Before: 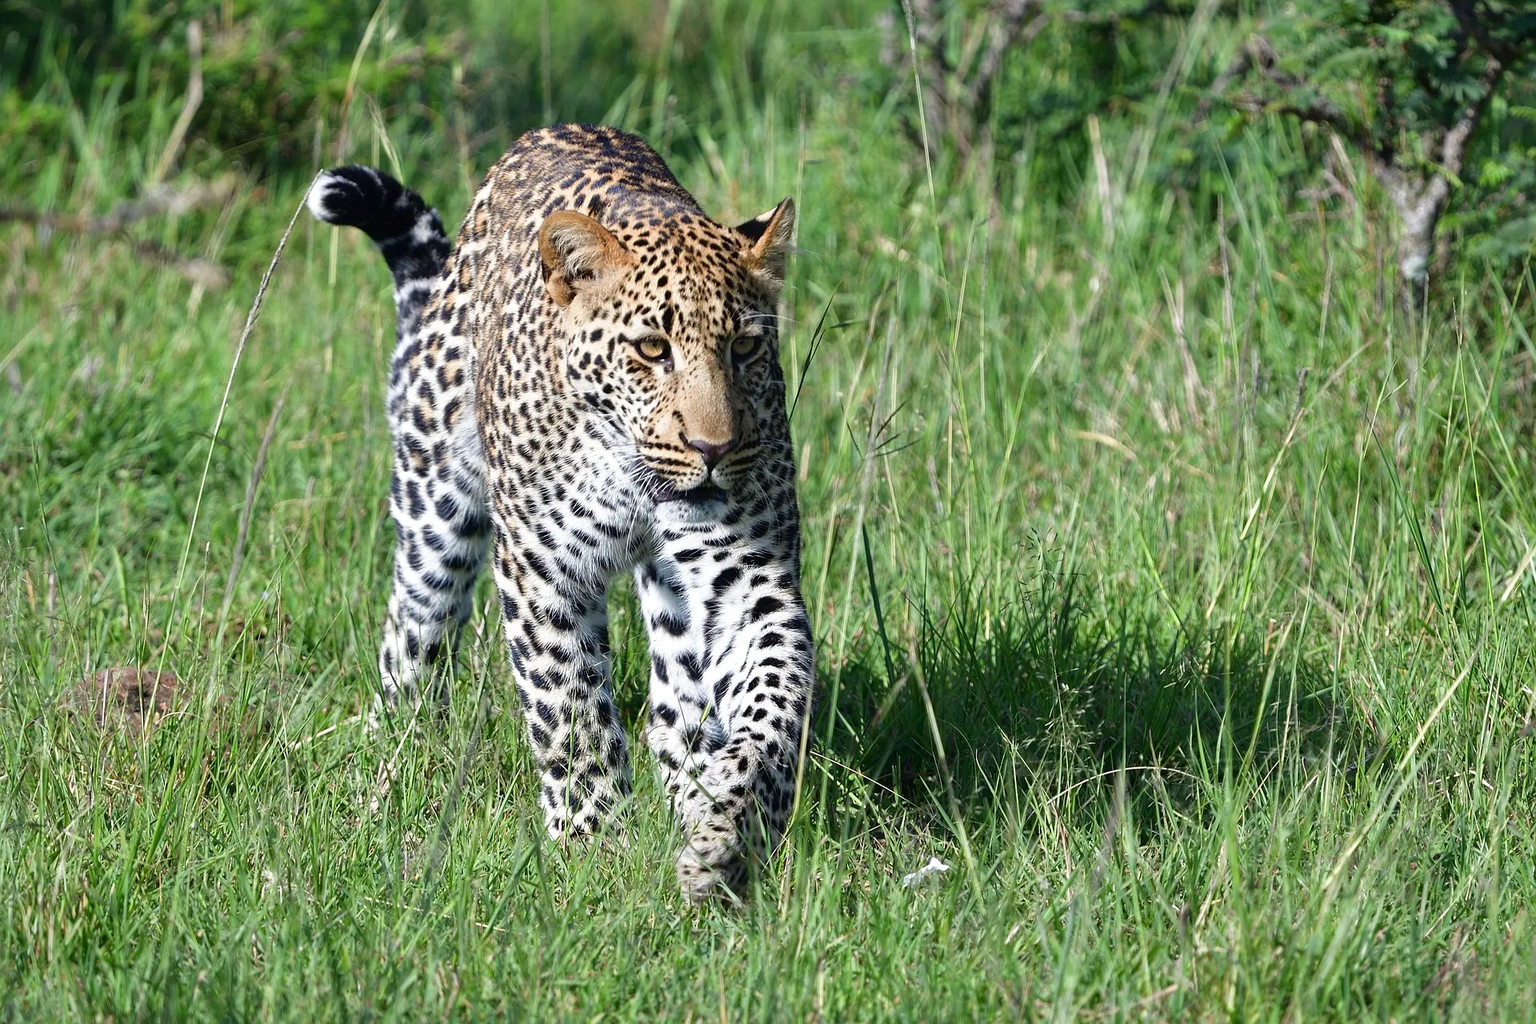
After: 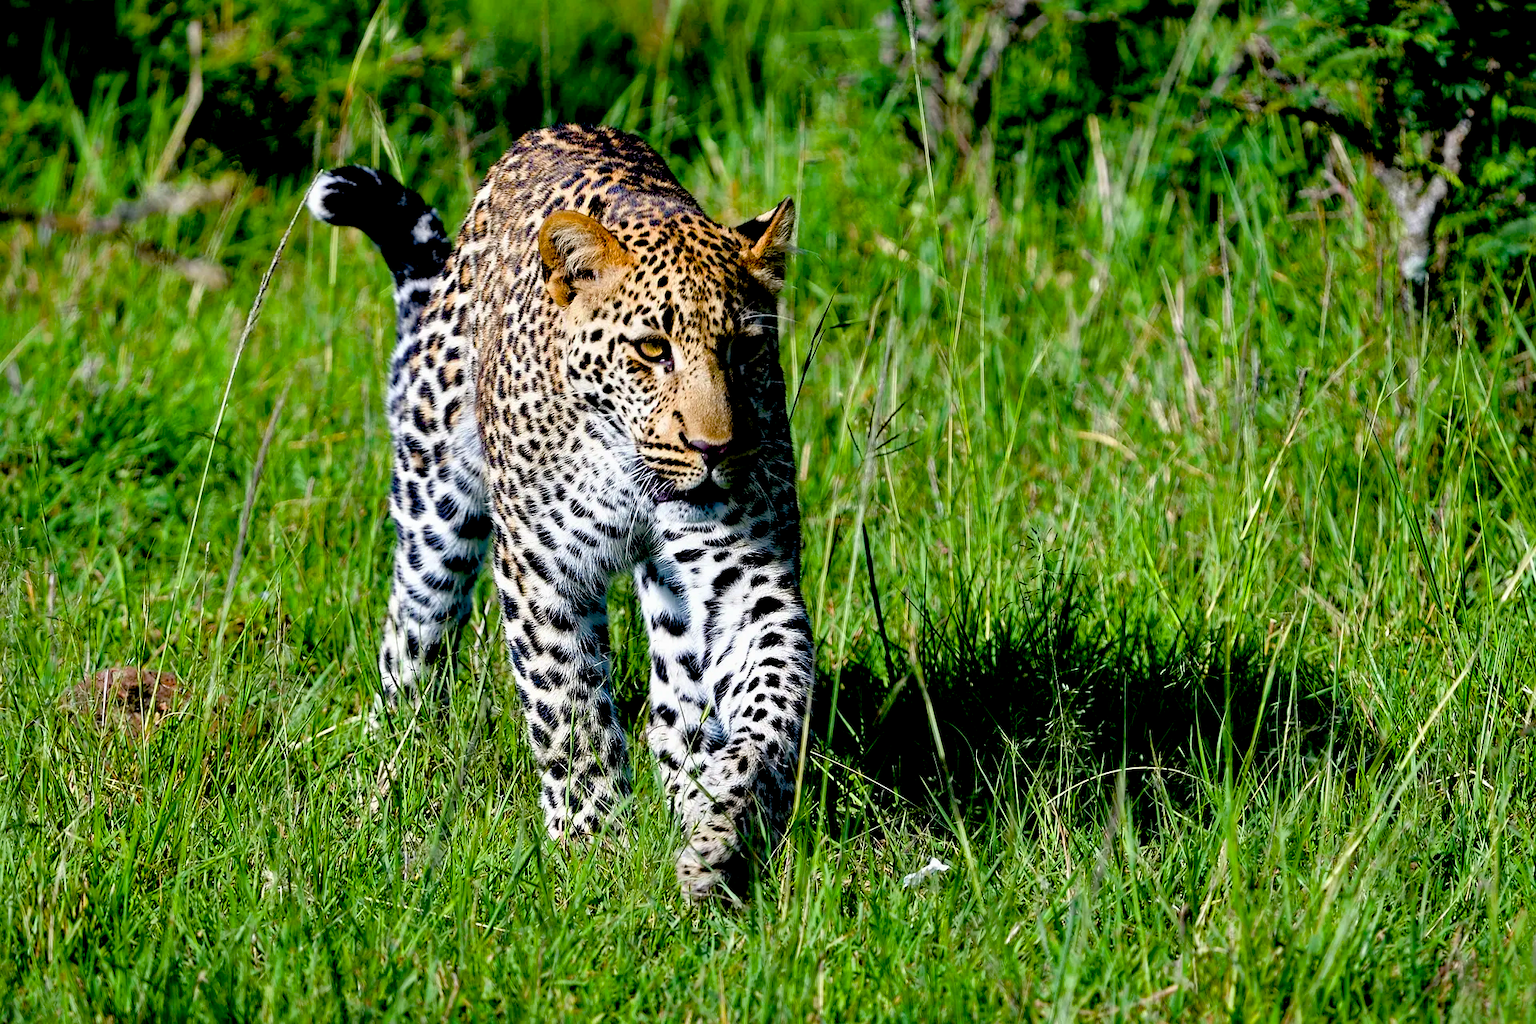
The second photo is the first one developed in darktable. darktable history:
exposure: black level correction 0.056, exposure -0.039 EV, compensate highlight preservation false
tone equalizer: on, module defaults
color balance rgb: perceptual saturation grading › global saturation 40%, global vibrance 15%
